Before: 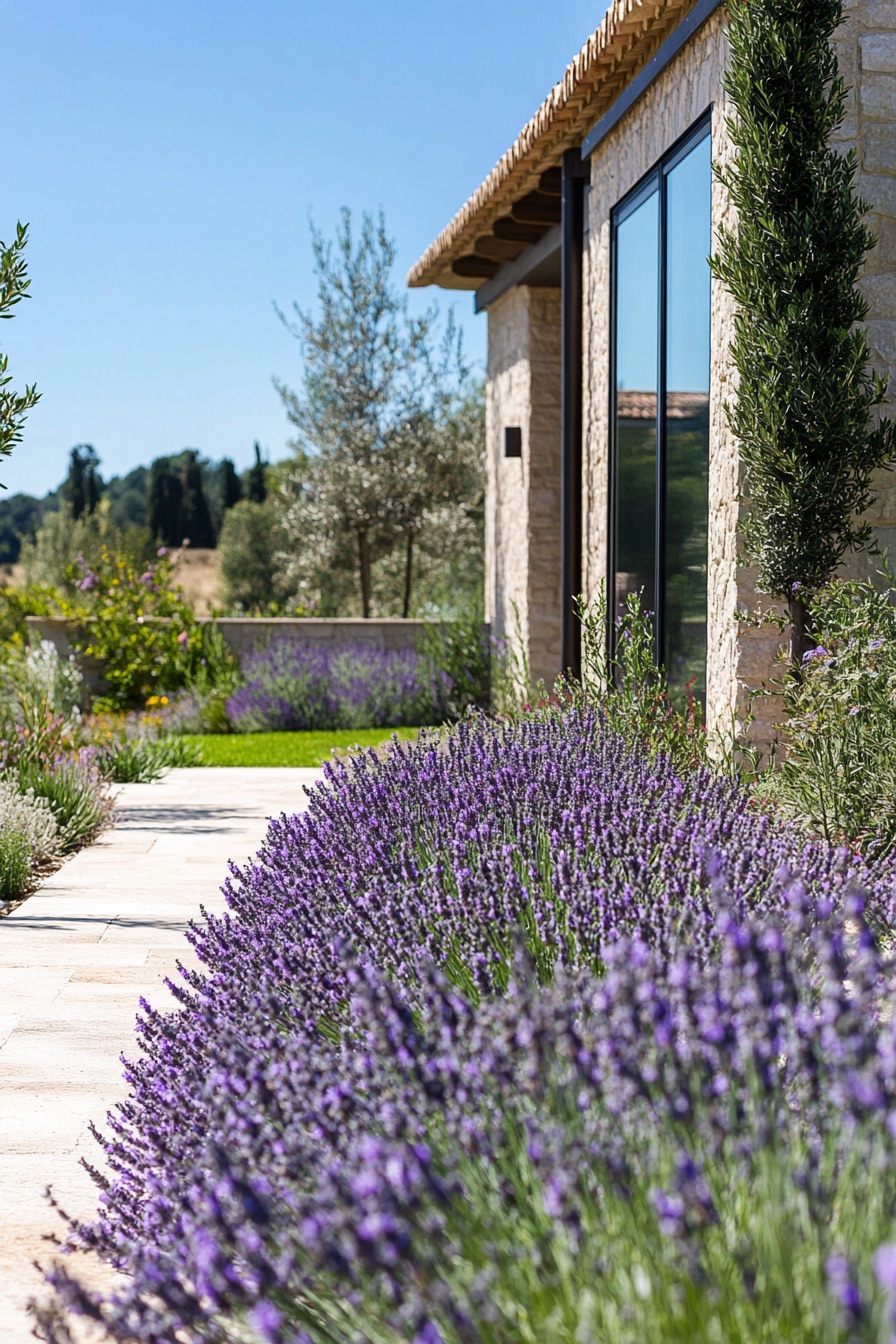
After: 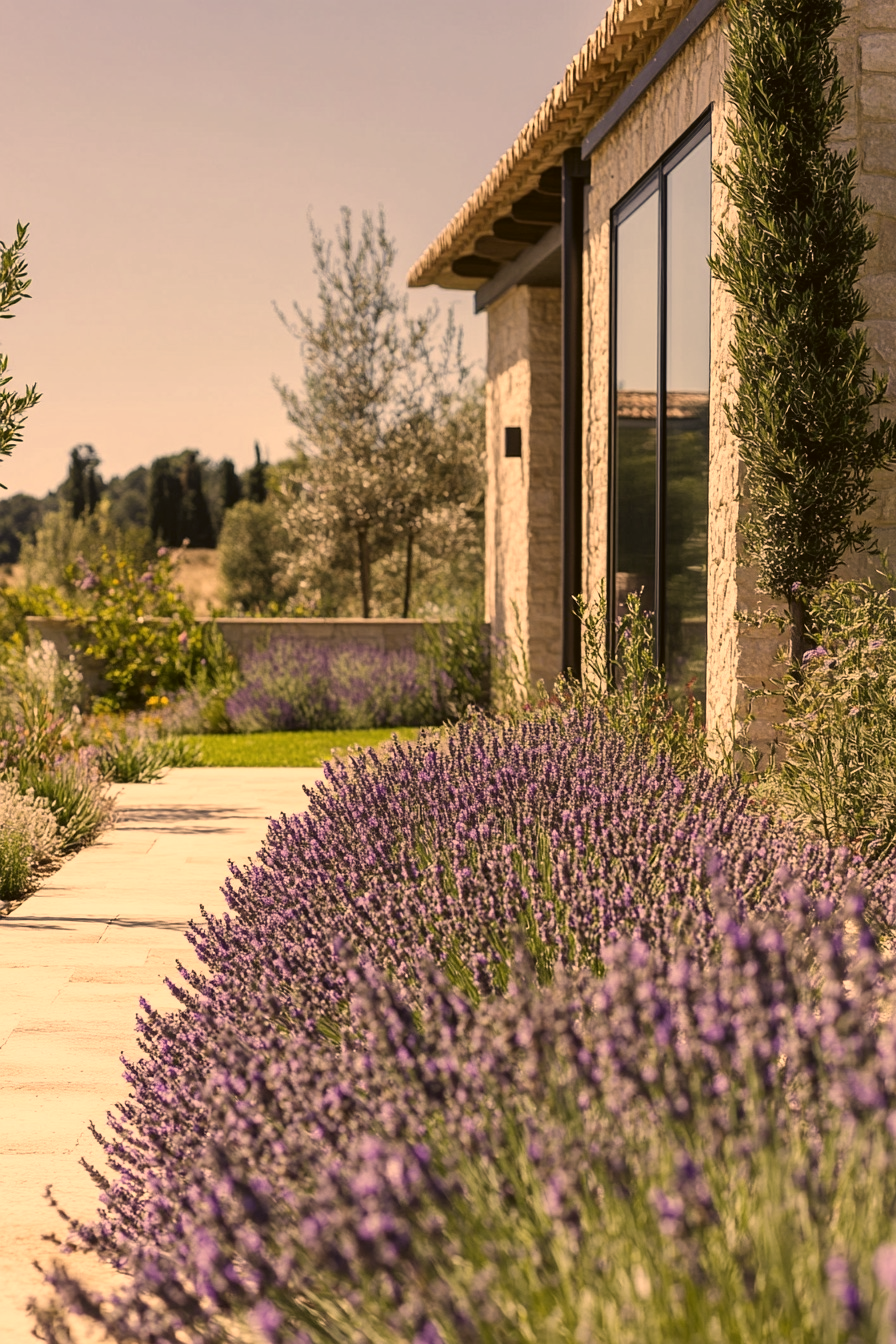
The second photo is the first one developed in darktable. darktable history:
color correction: highlights a* 18.38, highlights b* 35.96, shadows a* 1.26, shadows b* 6.27, saturation 1.01
contrast brightness saturation: contrast -0.052, saturation -0.392
